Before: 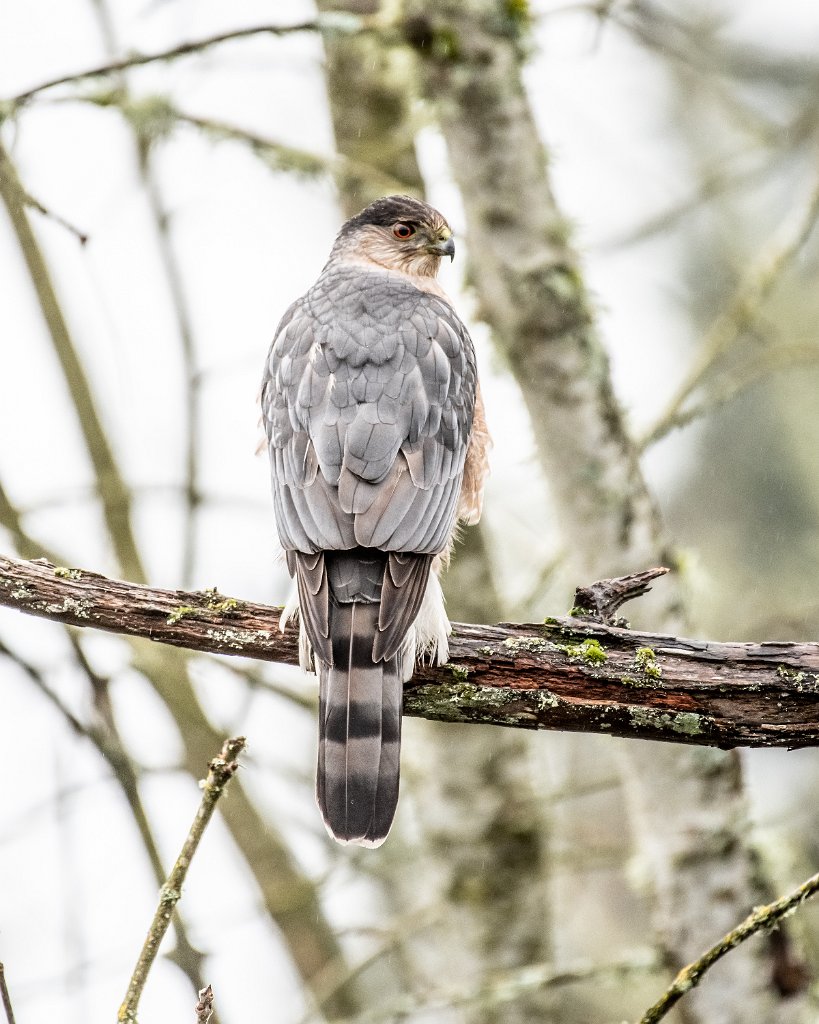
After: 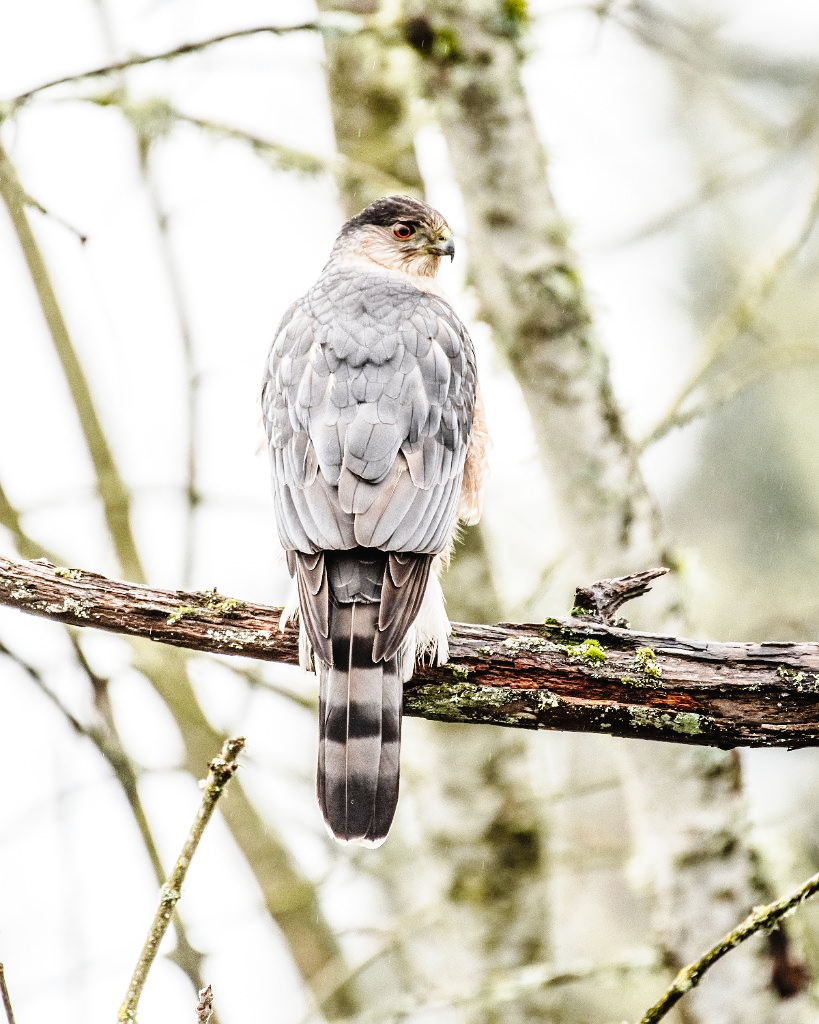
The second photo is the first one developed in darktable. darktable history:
base curve: curves: ch0 [(0, 0) (0.036, 0.025) (0.121, 0.166) (0.206, 0.329) (0.605, 0.79) (1, 1)], preserve colors none
exposure: black level correction -0.003, exposure 0.04 EV, compensate highlight preservation false
